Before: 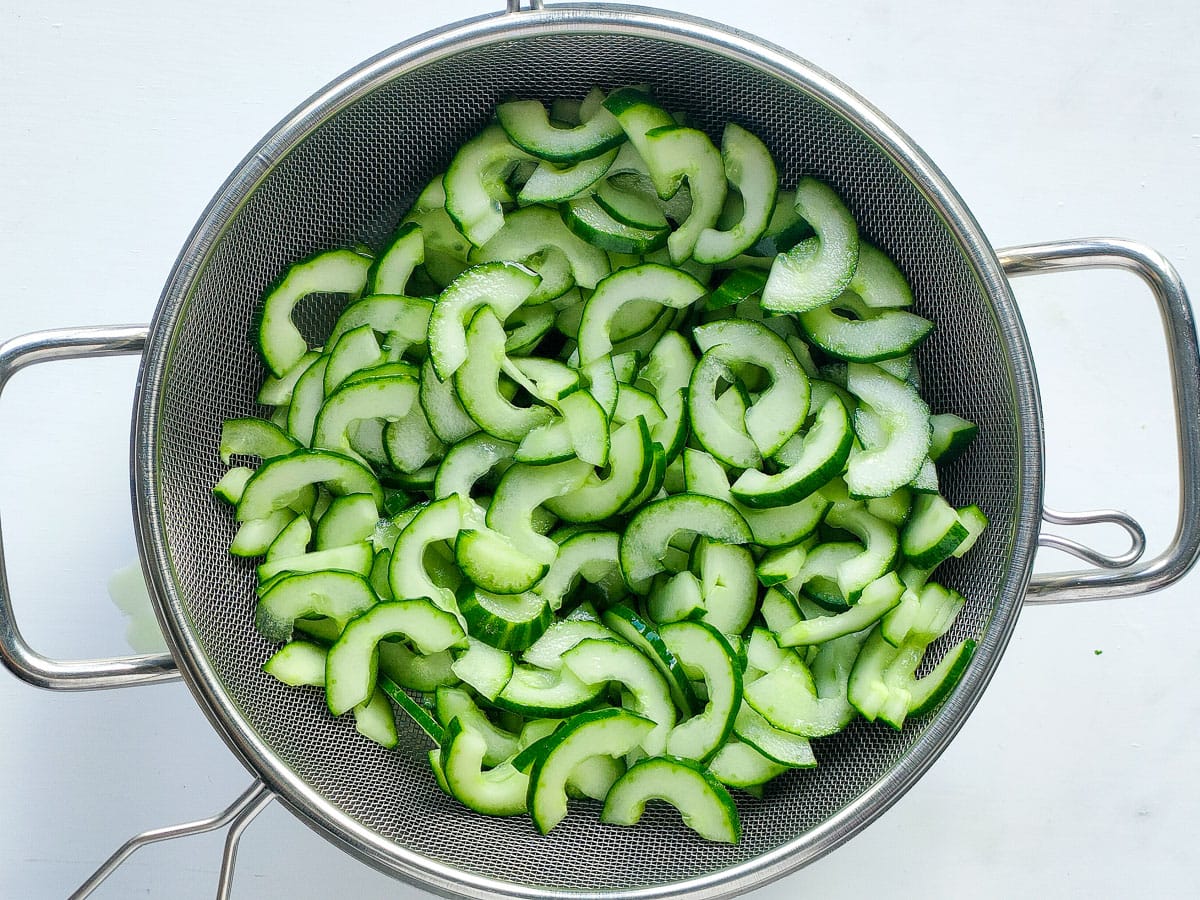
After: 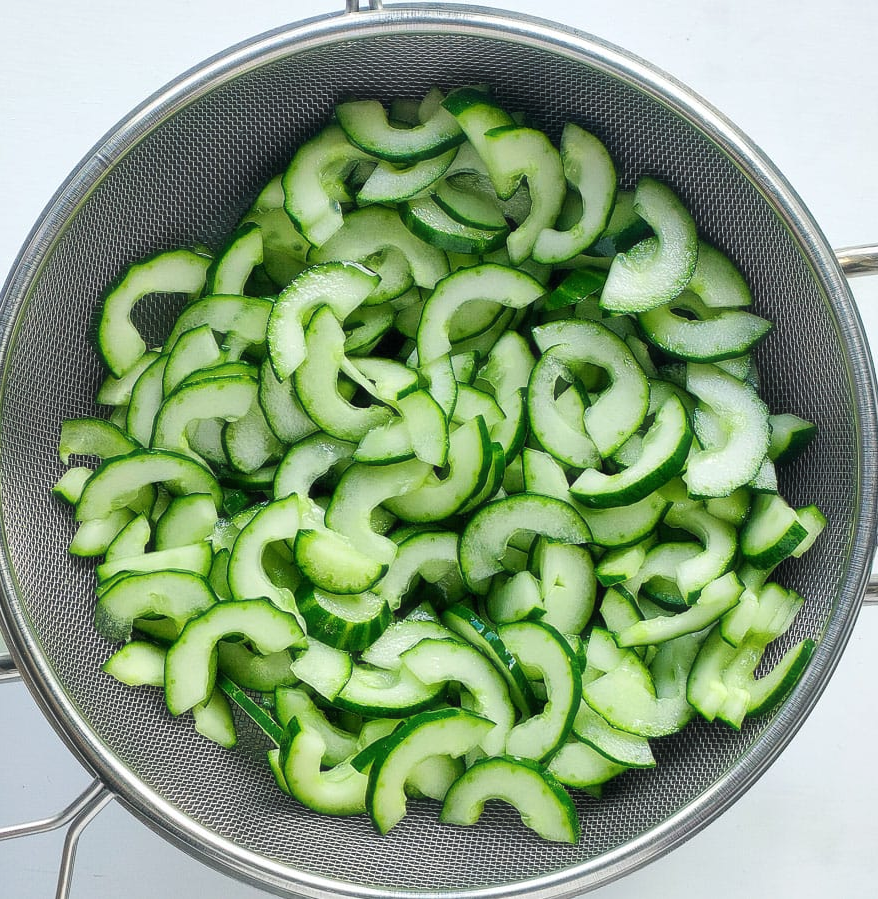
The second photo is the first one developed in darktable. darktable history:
crop: left 13.443%, right 13.31%
haze removal: strength -0.05
